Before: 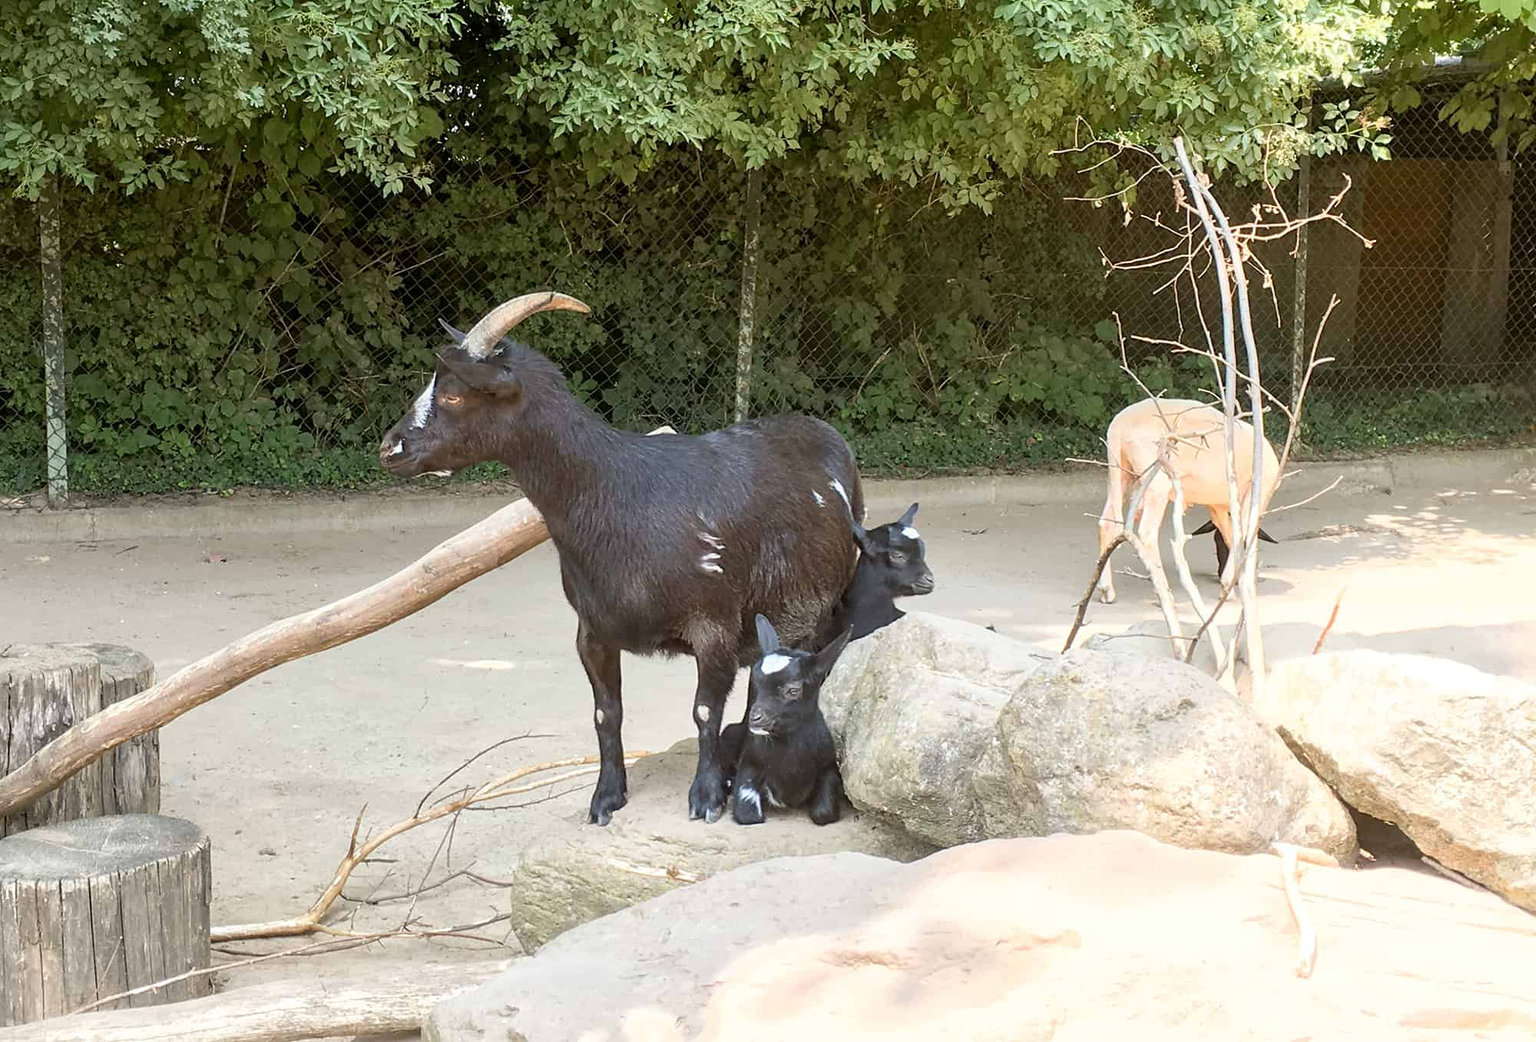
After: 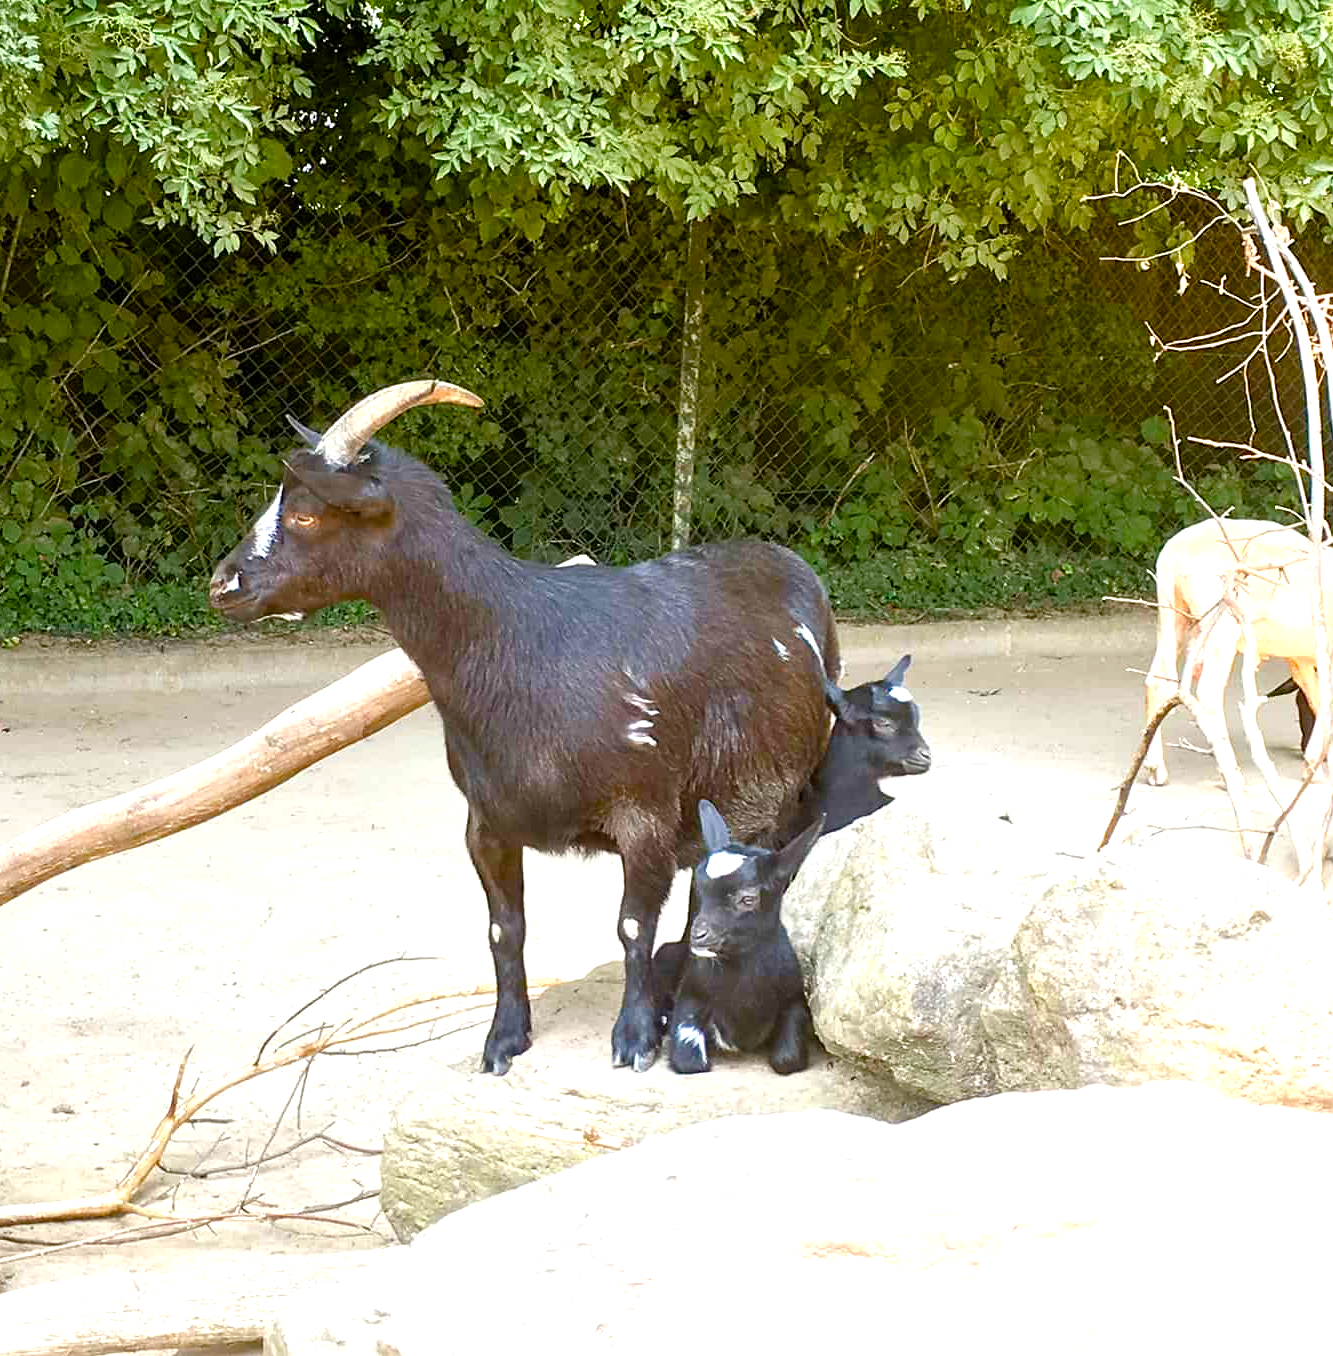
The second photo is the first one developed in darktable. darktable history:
crop and rotate: left 14.292%, right 19.041%
color balance rgb: linear chroma grading › shadows -2.2%, linear chroma grading › highlights -15%, linear chroma grading › global chroma -10%, linear chroma grading › mid-tones -10%, perceptual saturation grading › global saturation 45%, perceptual saturation grading › highlights -50%, perceptual saturation grading › shadows 30%, perceptual brilliance grading › global brilliance 18%, global vibrance 45%
